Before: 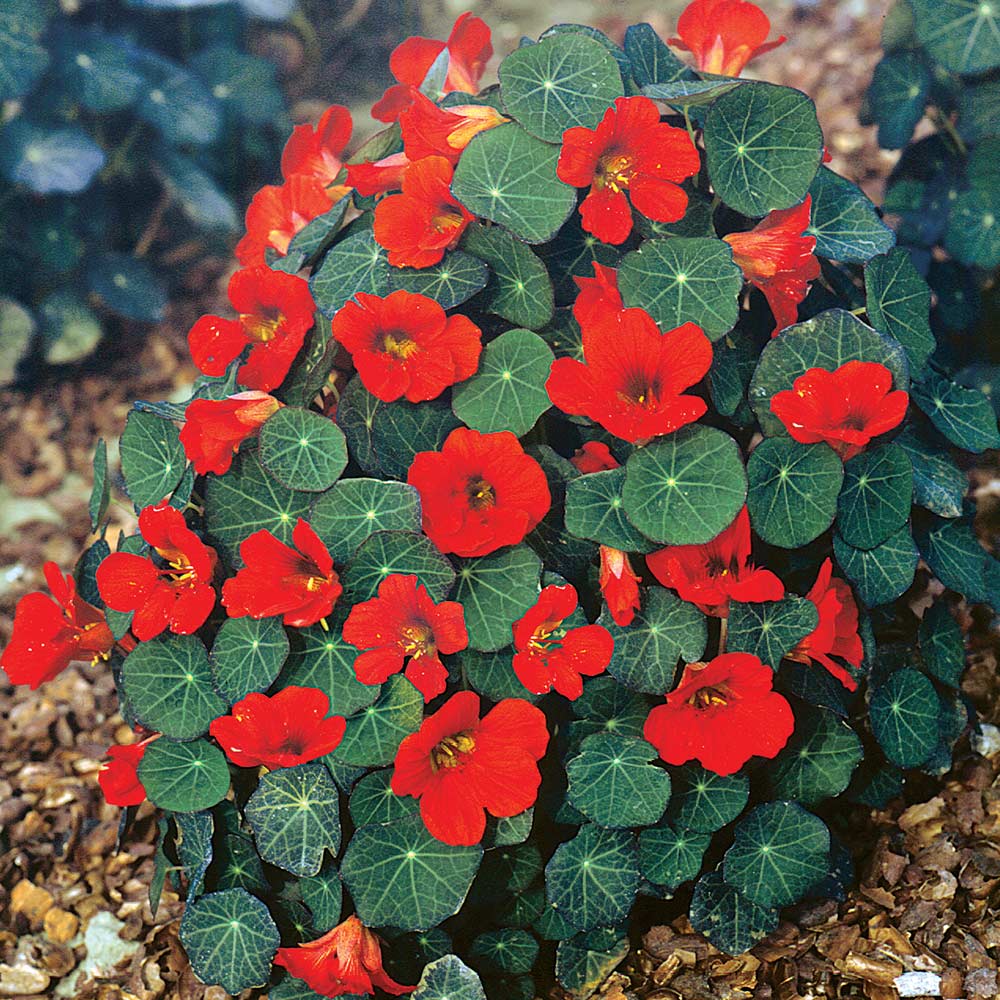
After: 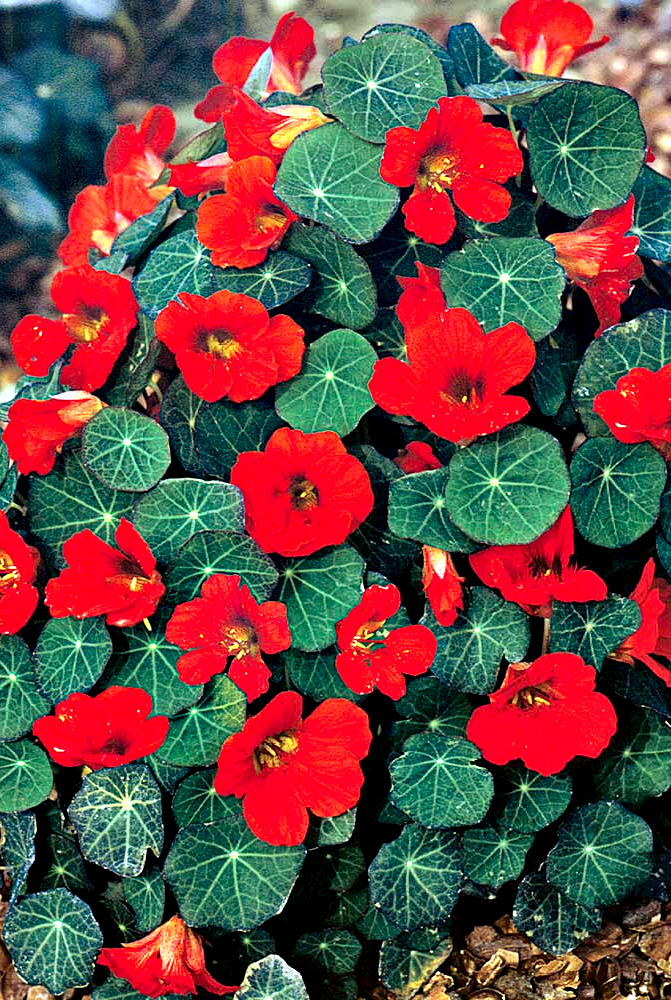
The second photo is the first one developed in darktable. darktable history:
contrast equalizer: y [[0.6 ×6], [0.55 ×6], [0 ×6], [0 ×6], [0 ×6]]
crop and rotate: left 17.752%, right 15.09%
exposure: exposure 0.151 EV, compensate highlight preservation false
haze removal: strength 0.247, distance 0.257, compatibility mode true, adaptive false
